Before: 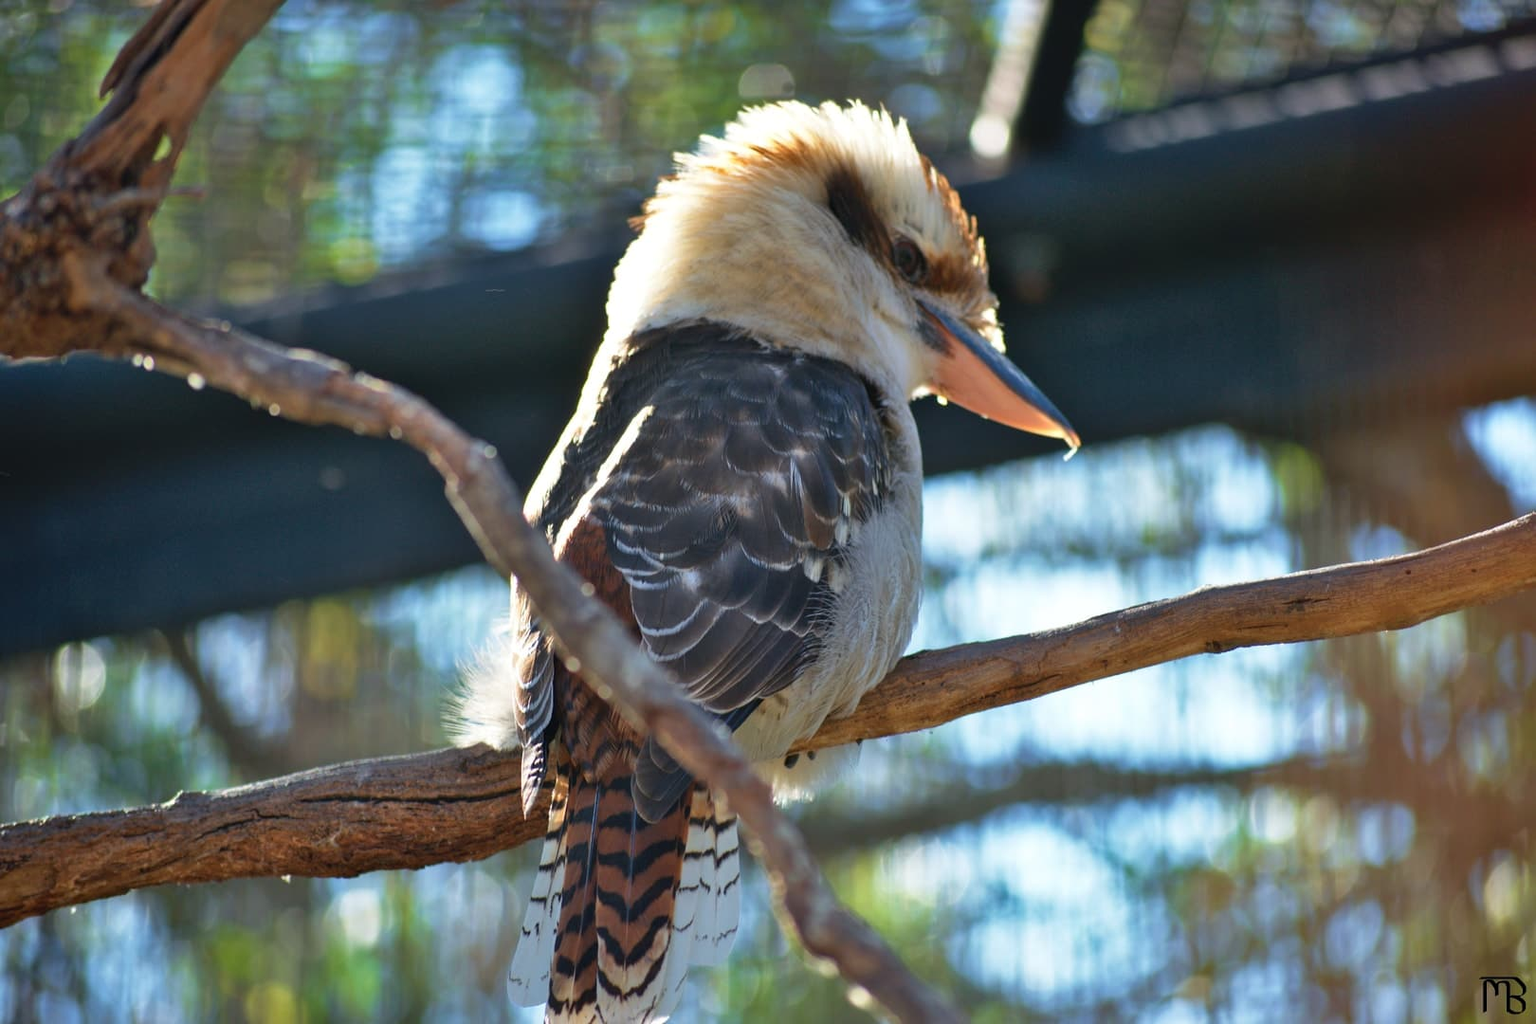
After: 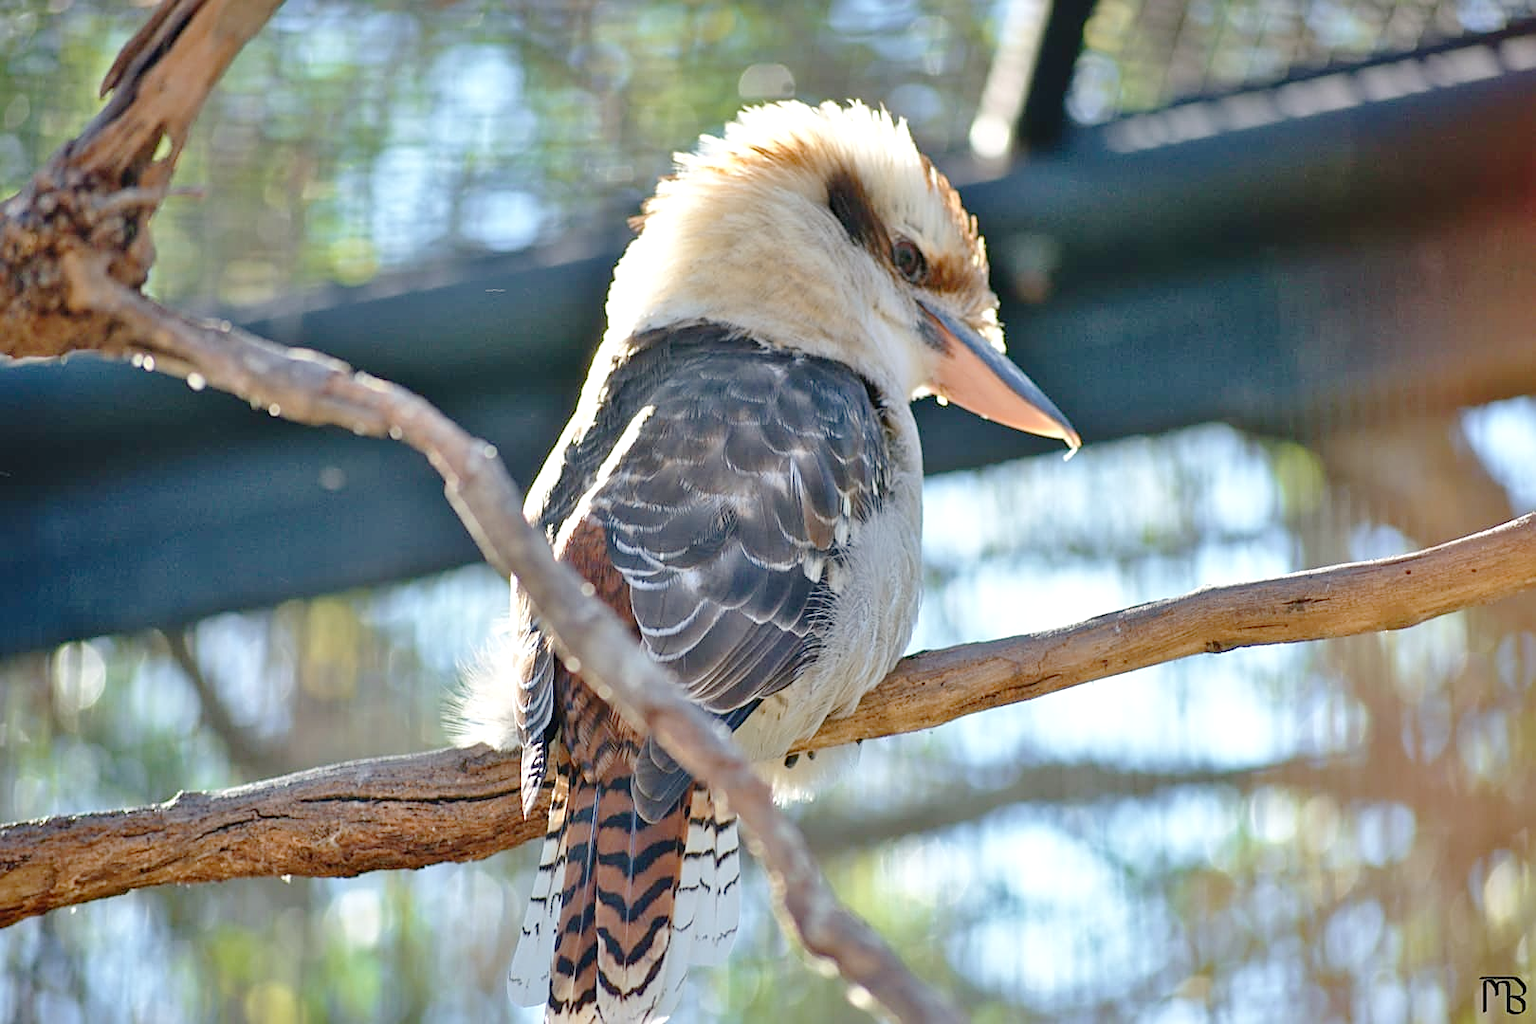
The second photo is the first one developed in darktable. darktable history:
sharpen: amount 0.491
tone curve: curves: ch0 [(0, 0) (0.26, 0.424) (0.417, 0.585) (1, 1)], preserve colors none
exposure: black level correction 0.001, exposure 0.138 EV, compensate highlight preservation false
local contrast: mode bilateral grid, contrast 20, coarseness 50, detail 119%, midtone range 0.2
